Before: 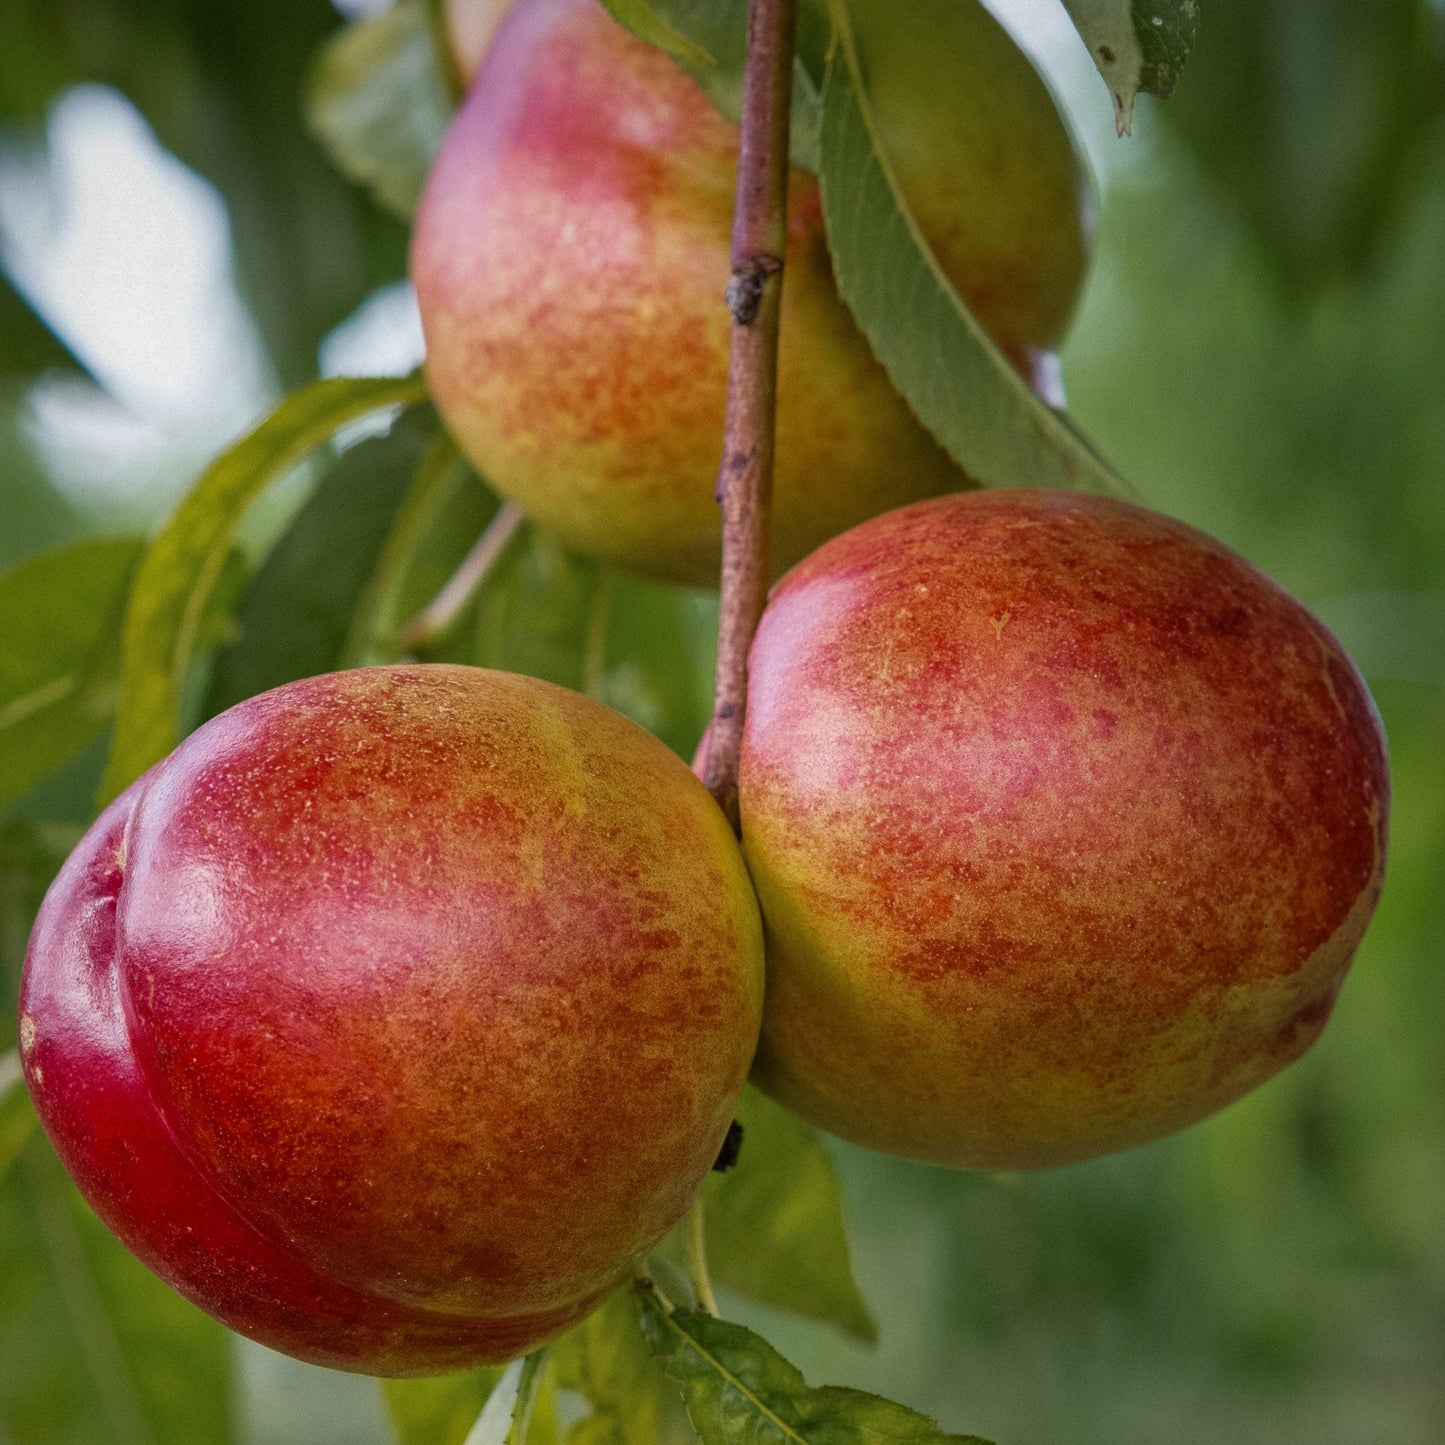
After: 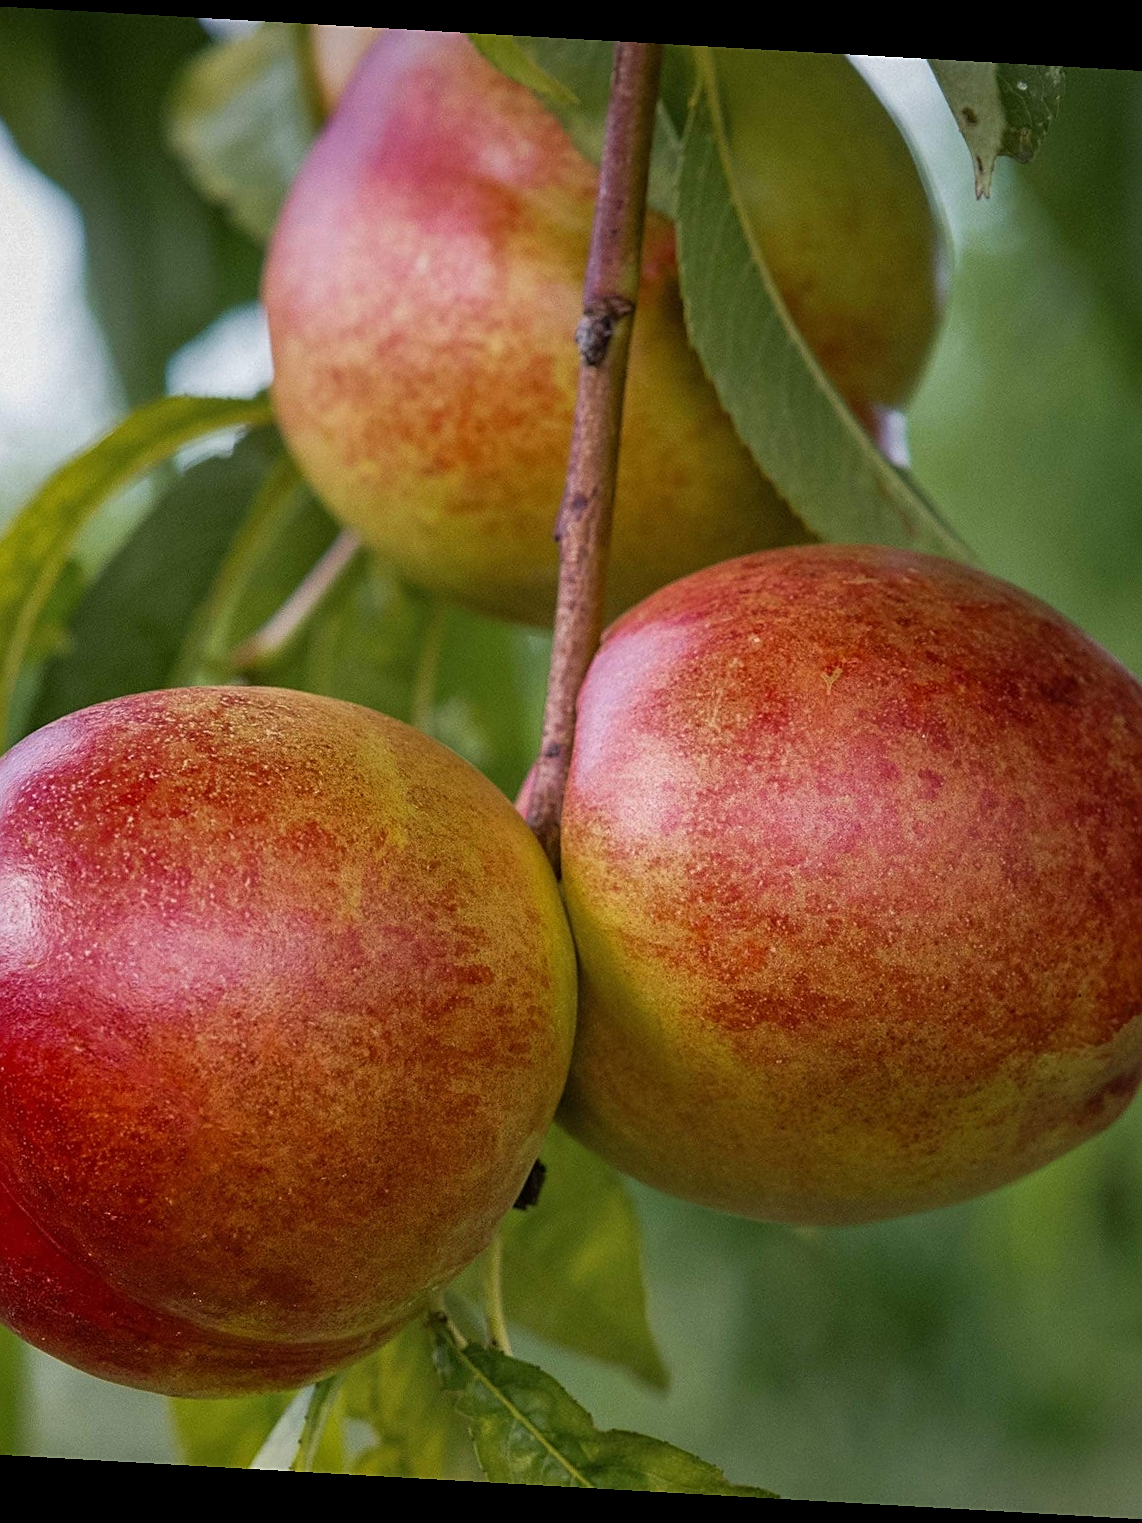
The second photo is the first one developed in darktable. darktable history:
tone equalizer: edges refinement/feathering 500, mask exposure compensation -1.57 EV, preserve details no
sharpen: on, module defaults
crop and rotate: angle -3.23°, left 14.021%, top 0.028%, right 10.998%, bottom 0.04%
